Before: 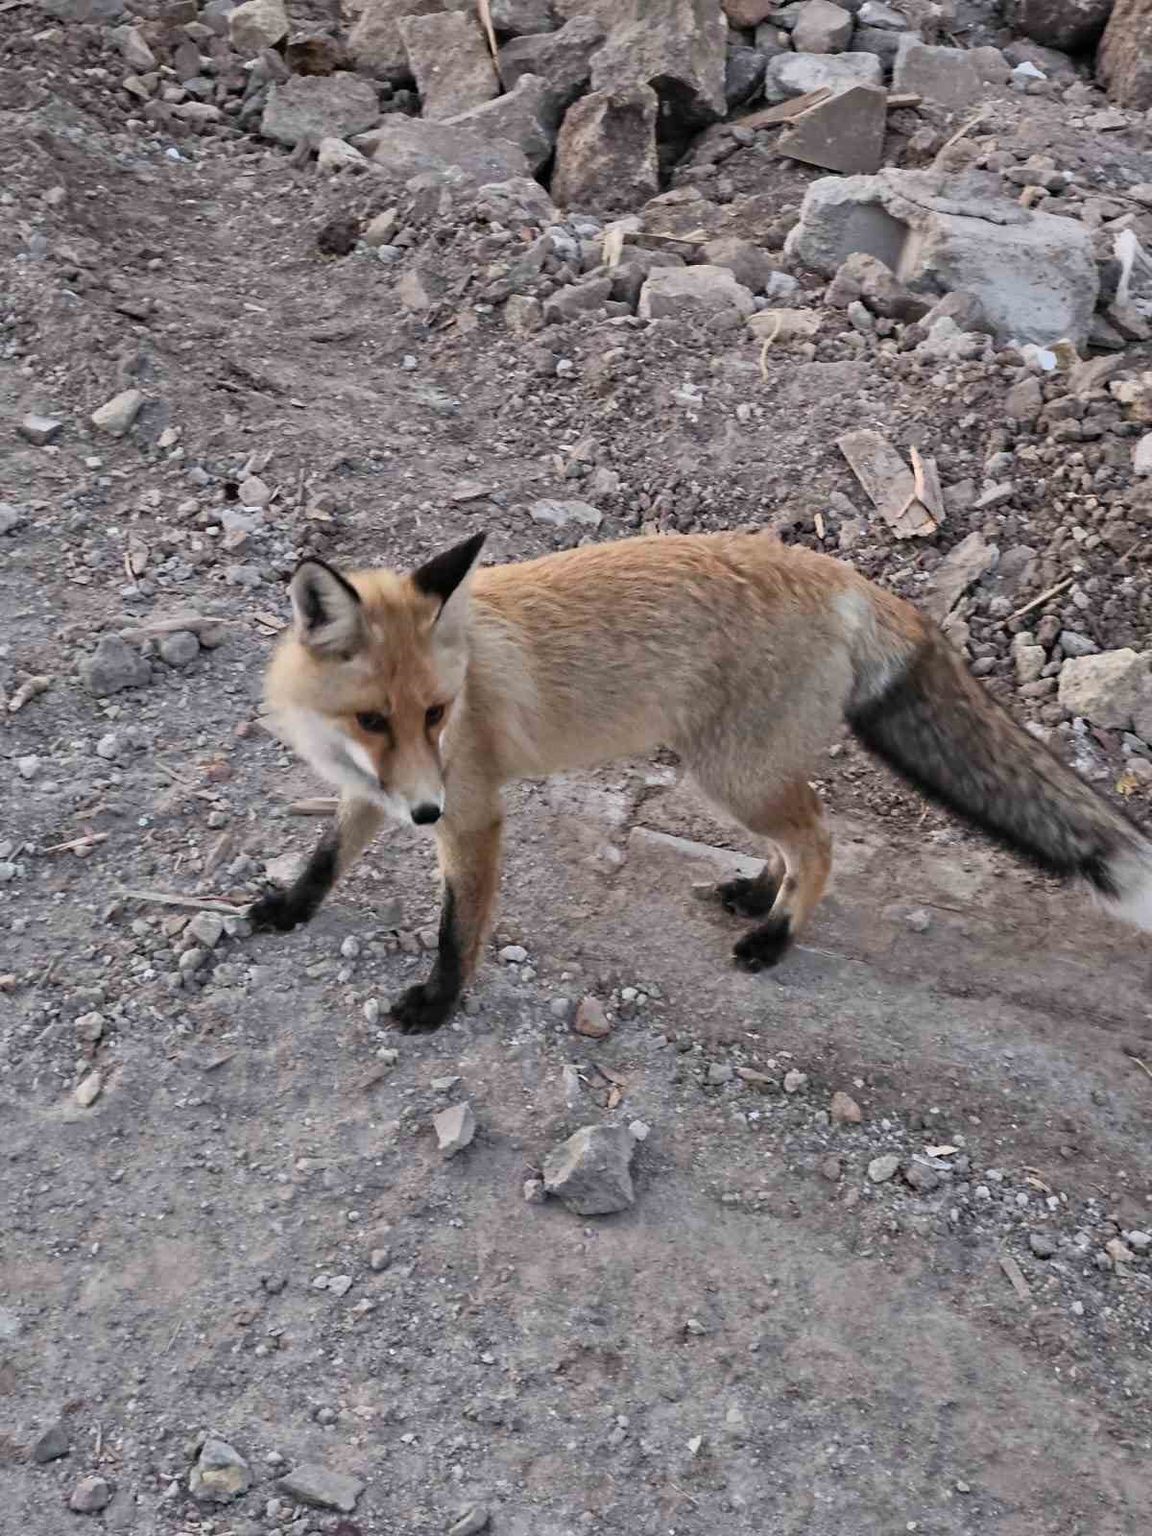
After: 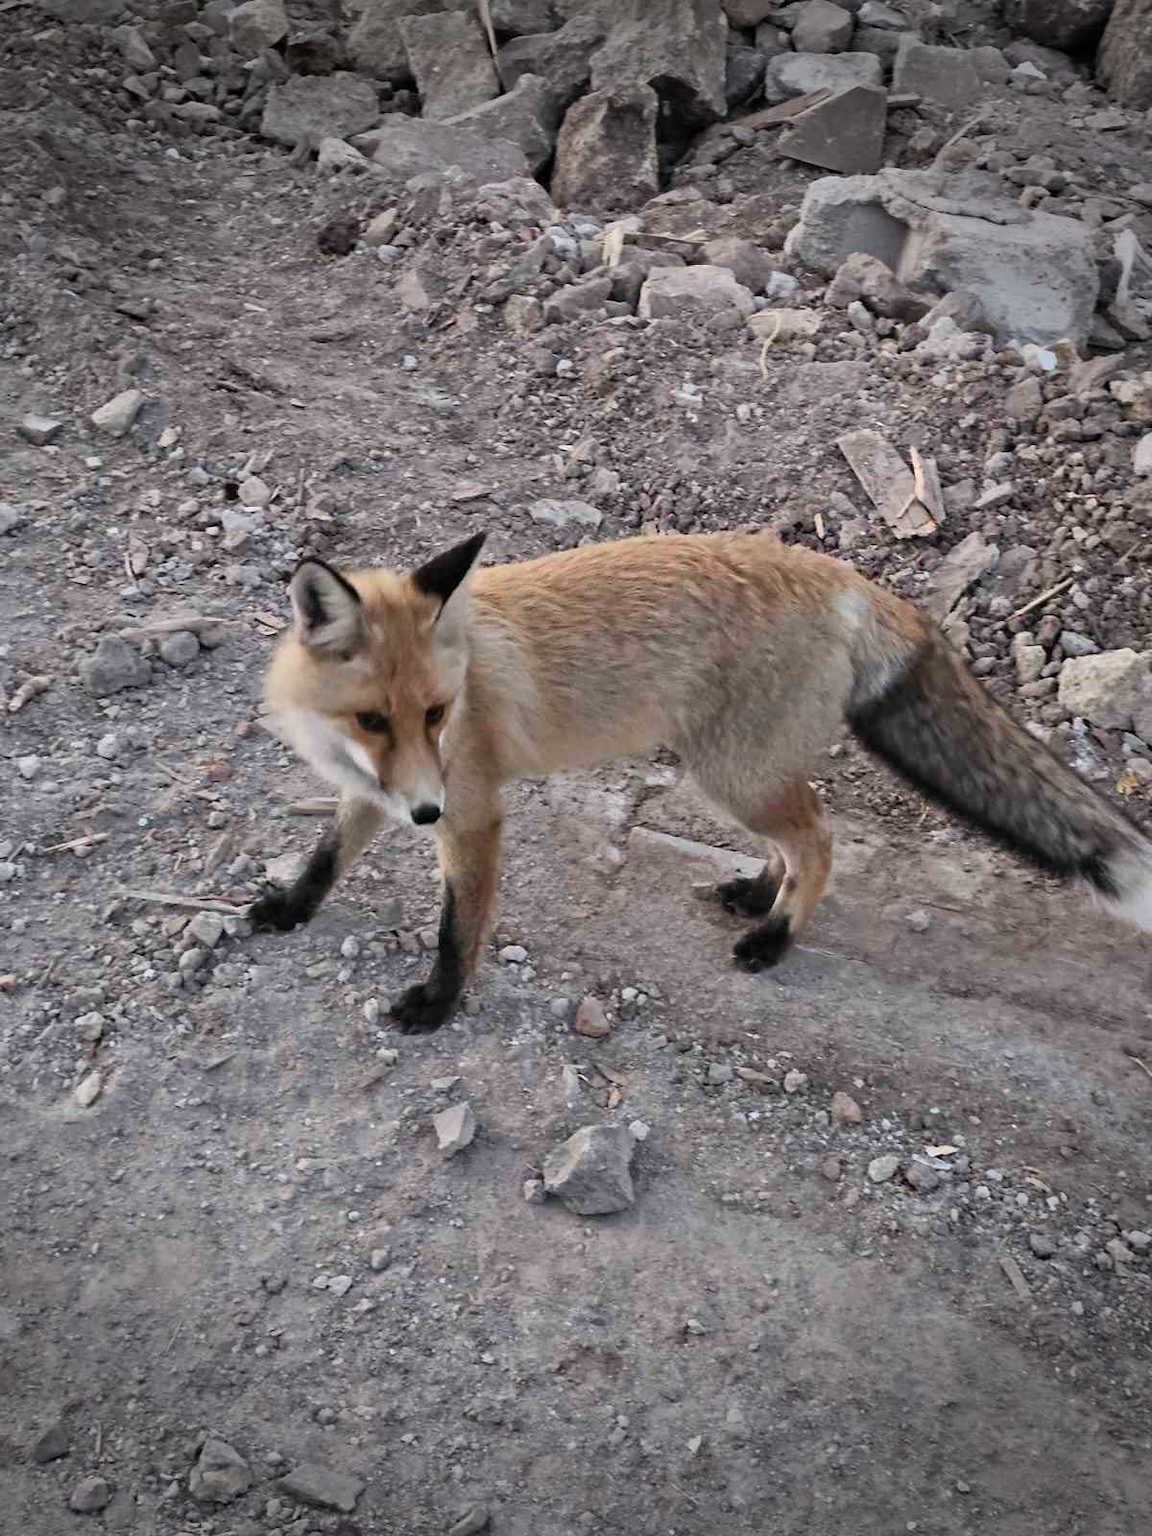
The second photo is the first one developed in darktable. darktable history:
vignetting: fall-off start 90.89%, fall-off radius 38.95%, width/height ratio 1.222, shape 1.29
